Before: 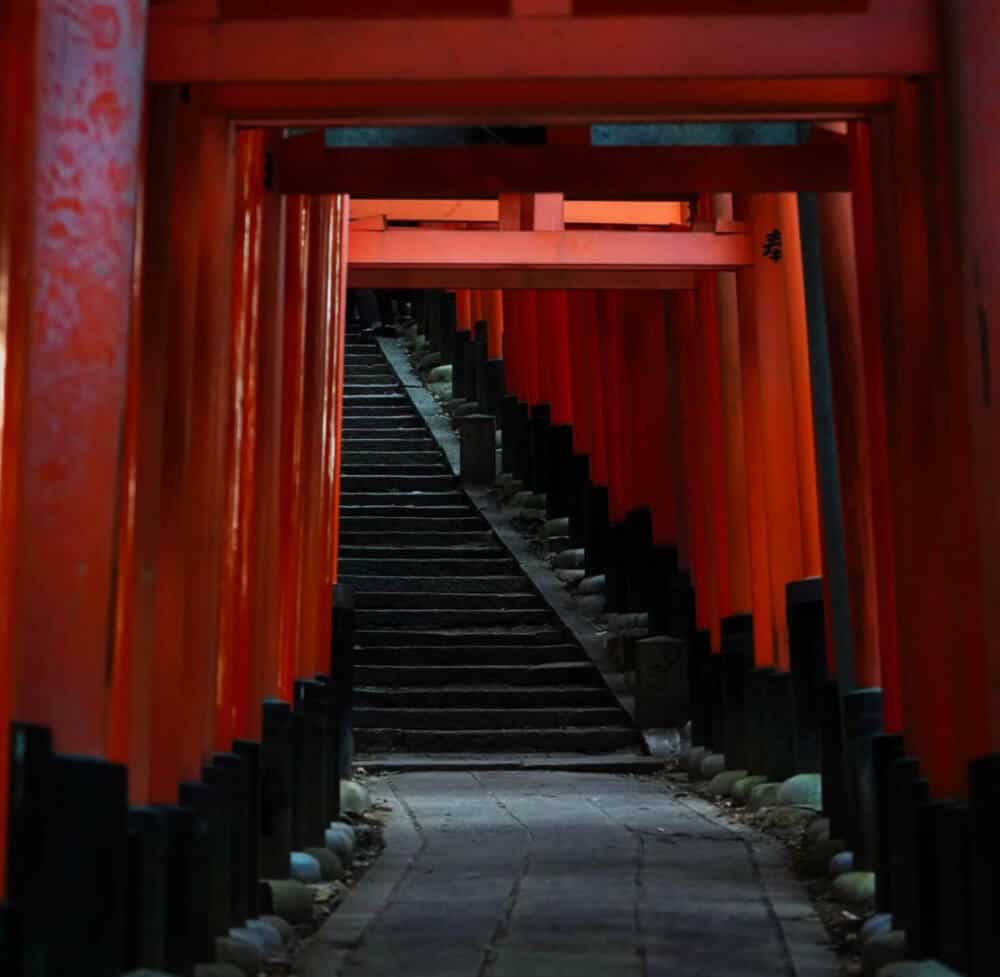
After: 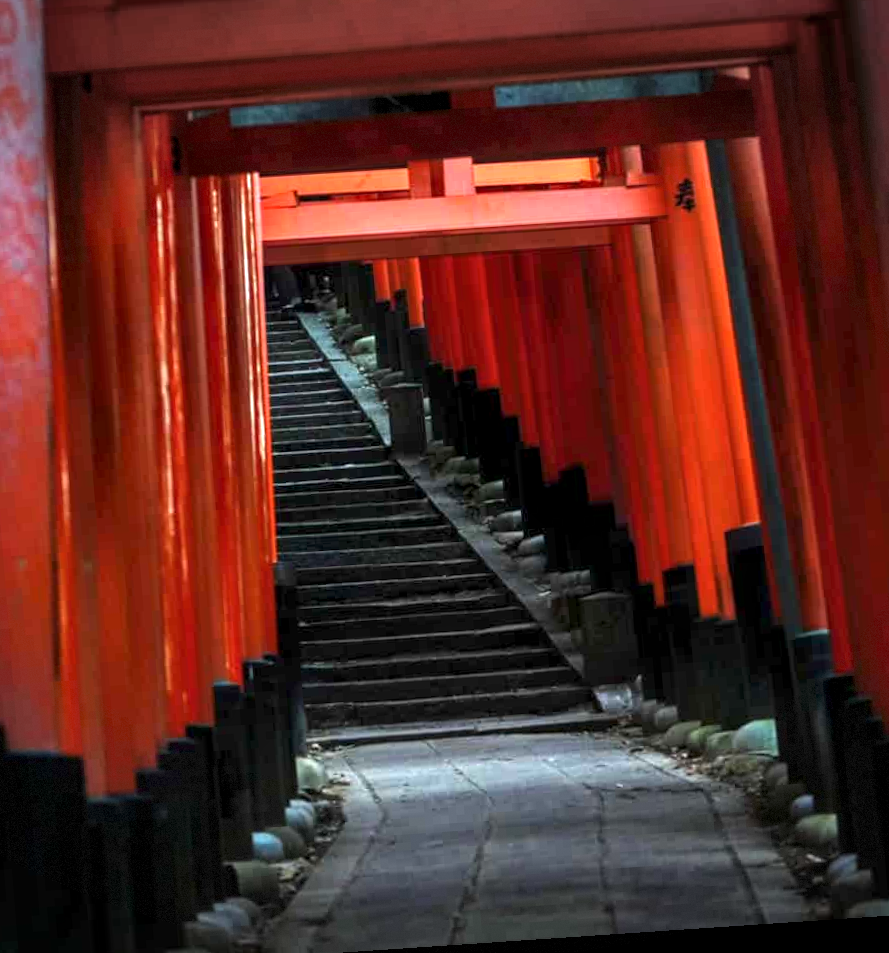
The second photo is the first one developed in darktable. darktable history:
exposure: black level correction 0, exposure 1.2 EV, compensate exposure bias true, compensate highlight preservation false
rotate and perspective: rotation -4.2°, shear 0.006, automatic cropping off
local contrast: on, module defaults
crop: left 9.807%, top 6.259%, right 7.334%, bottom 2.177%
rgb levels: preserve colors max RGB
vignetting: fall-off start 100%, brightness -0.406, saturation -0.3, width/height ratio 1.324, dithering 8-bit output, unbound false
